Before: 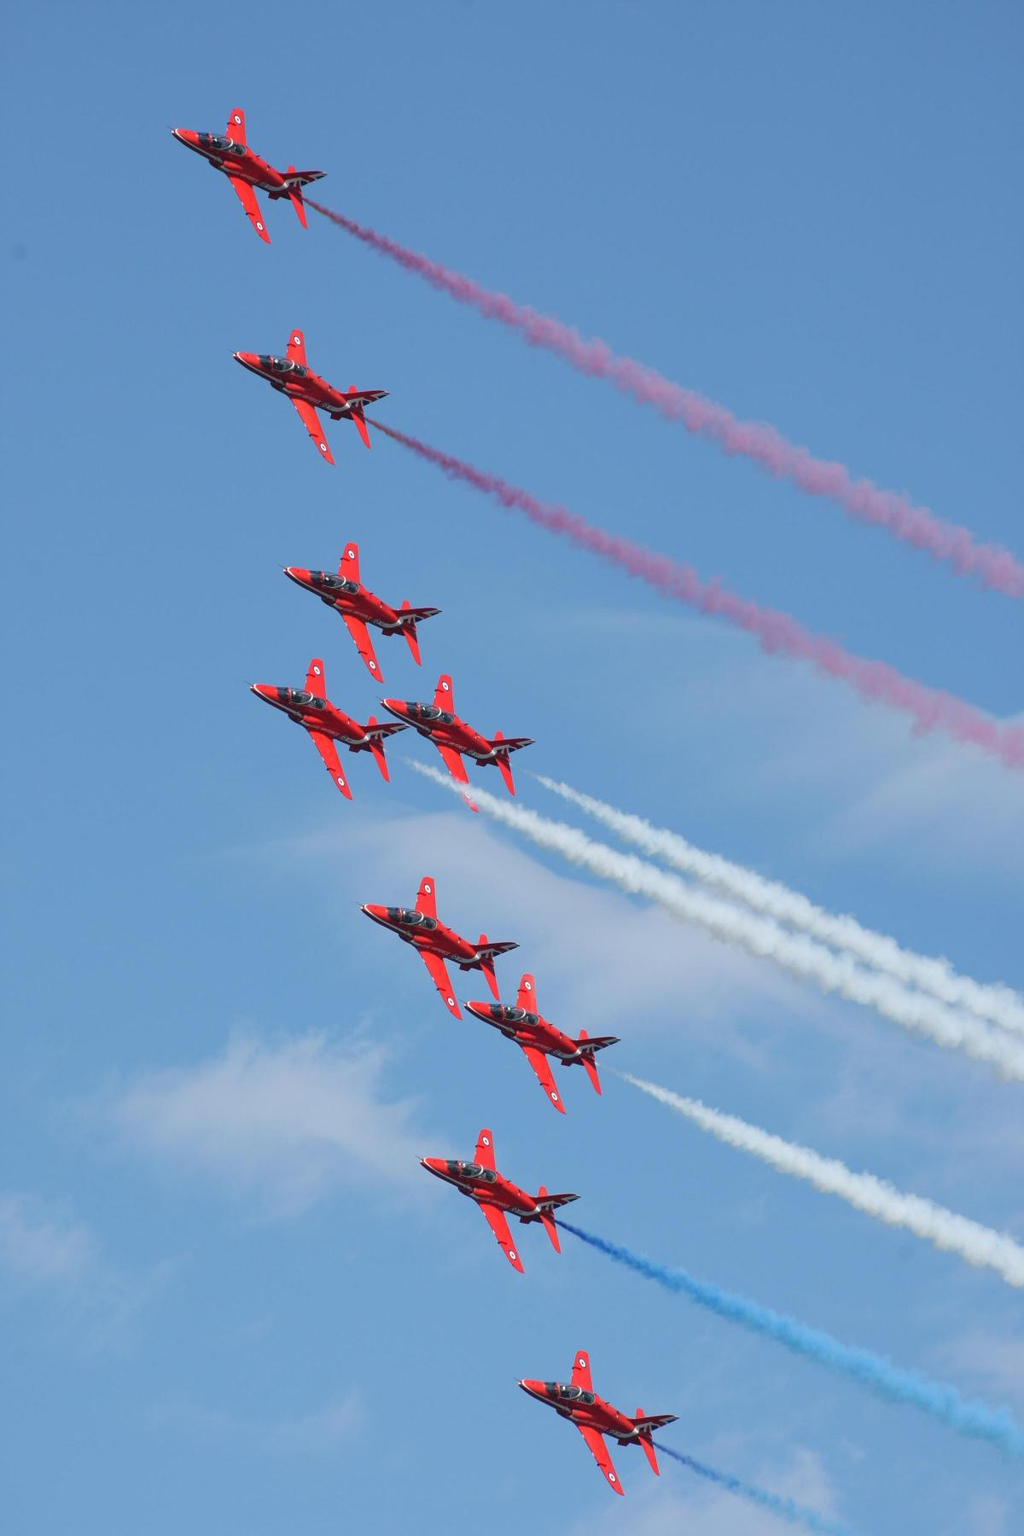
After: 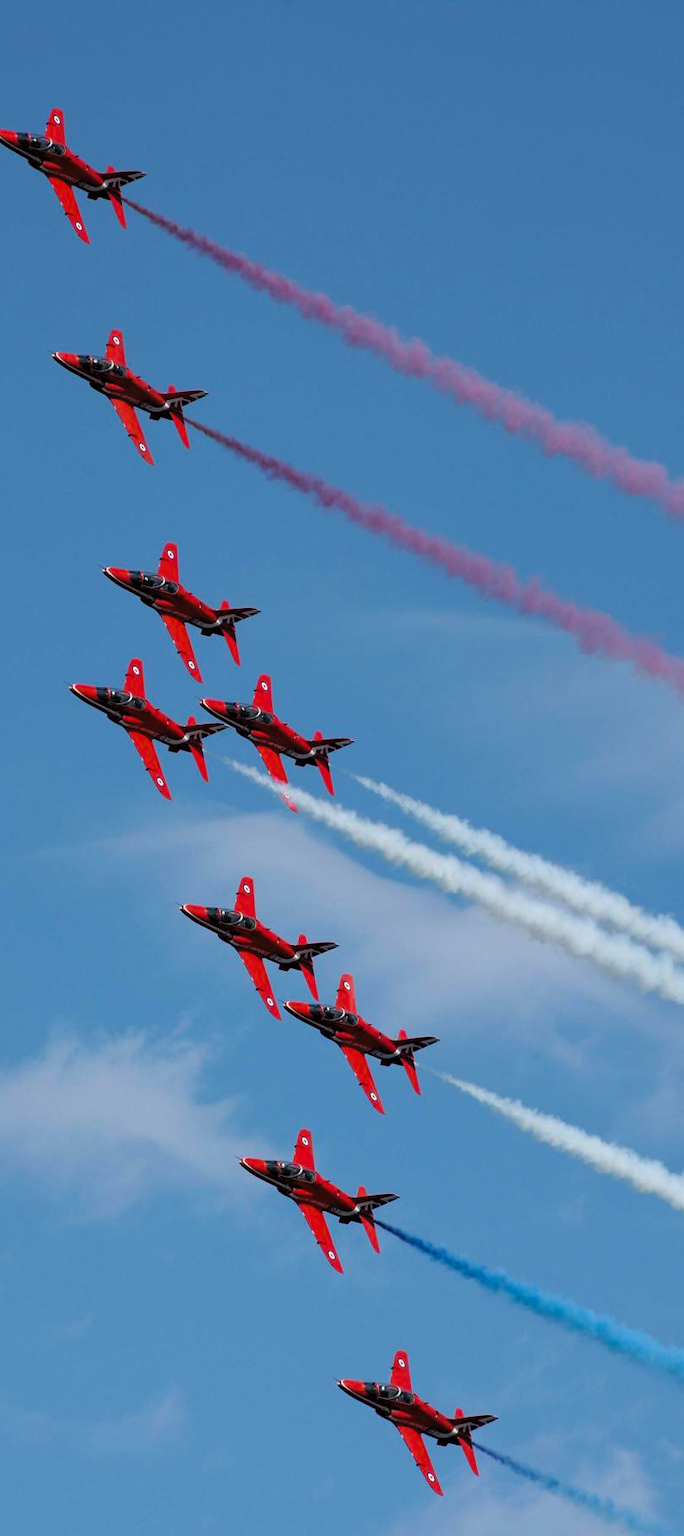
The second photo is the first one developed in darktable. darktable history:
color balance rgb: perceptual saturation grading › global saturation 25%, global vibrance 20%
levels: levels [0.116, 0.574, 1]
exposure: compensate highlight preservation false
crop and rotate: left 17.732%, right 15.423%
